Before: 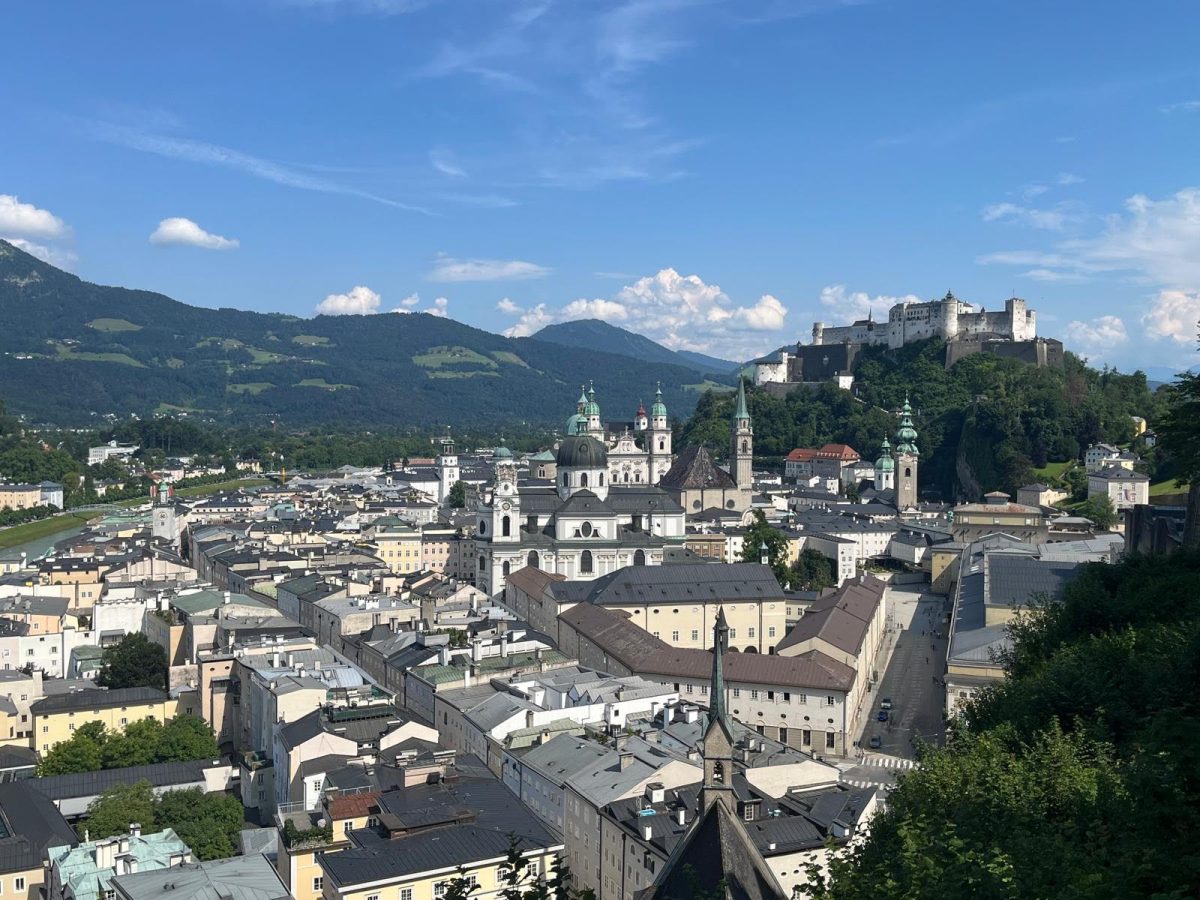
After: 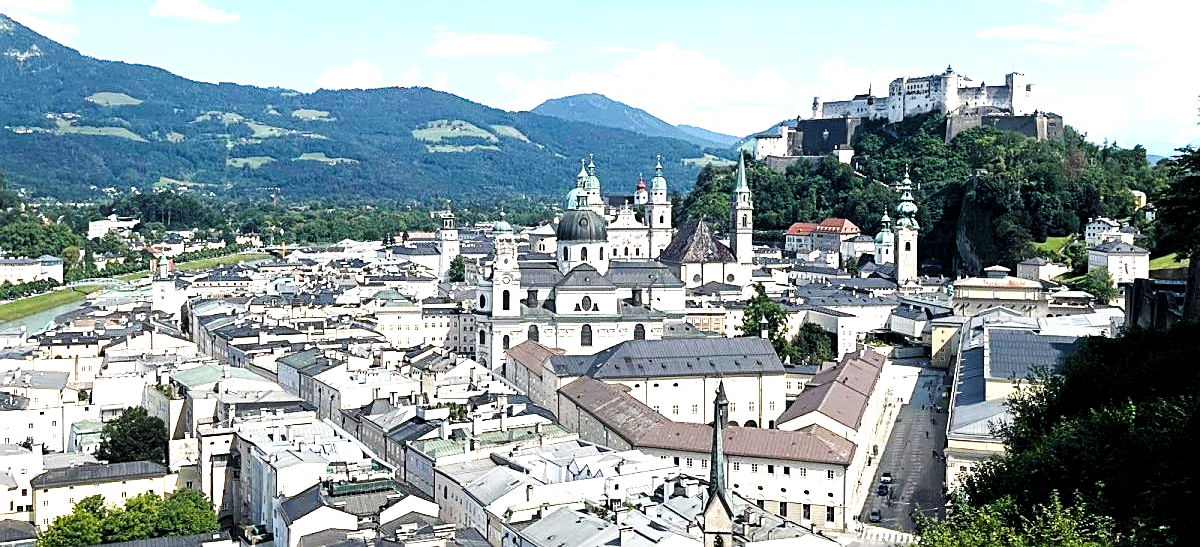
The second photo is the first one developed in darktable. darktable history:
crop and rotate: top 25.111%, bottom 14.019%
base curve: curves: ch0 [(0, 0.003) (0.001, 0.002) (0.006, 0.004) (0.02, 0.022) (0.048, 0.086) (0.094, 0.234) (0.162, 0.431) (0.258, 0.629) (0.385, 0.8) (0.548, 0.918) (0.751, 0.988) (1, 1)], preserve colors none
sharpen: on, module defaults
levels: black 0.097%, levels [0.052, 0.496, 0.908]
